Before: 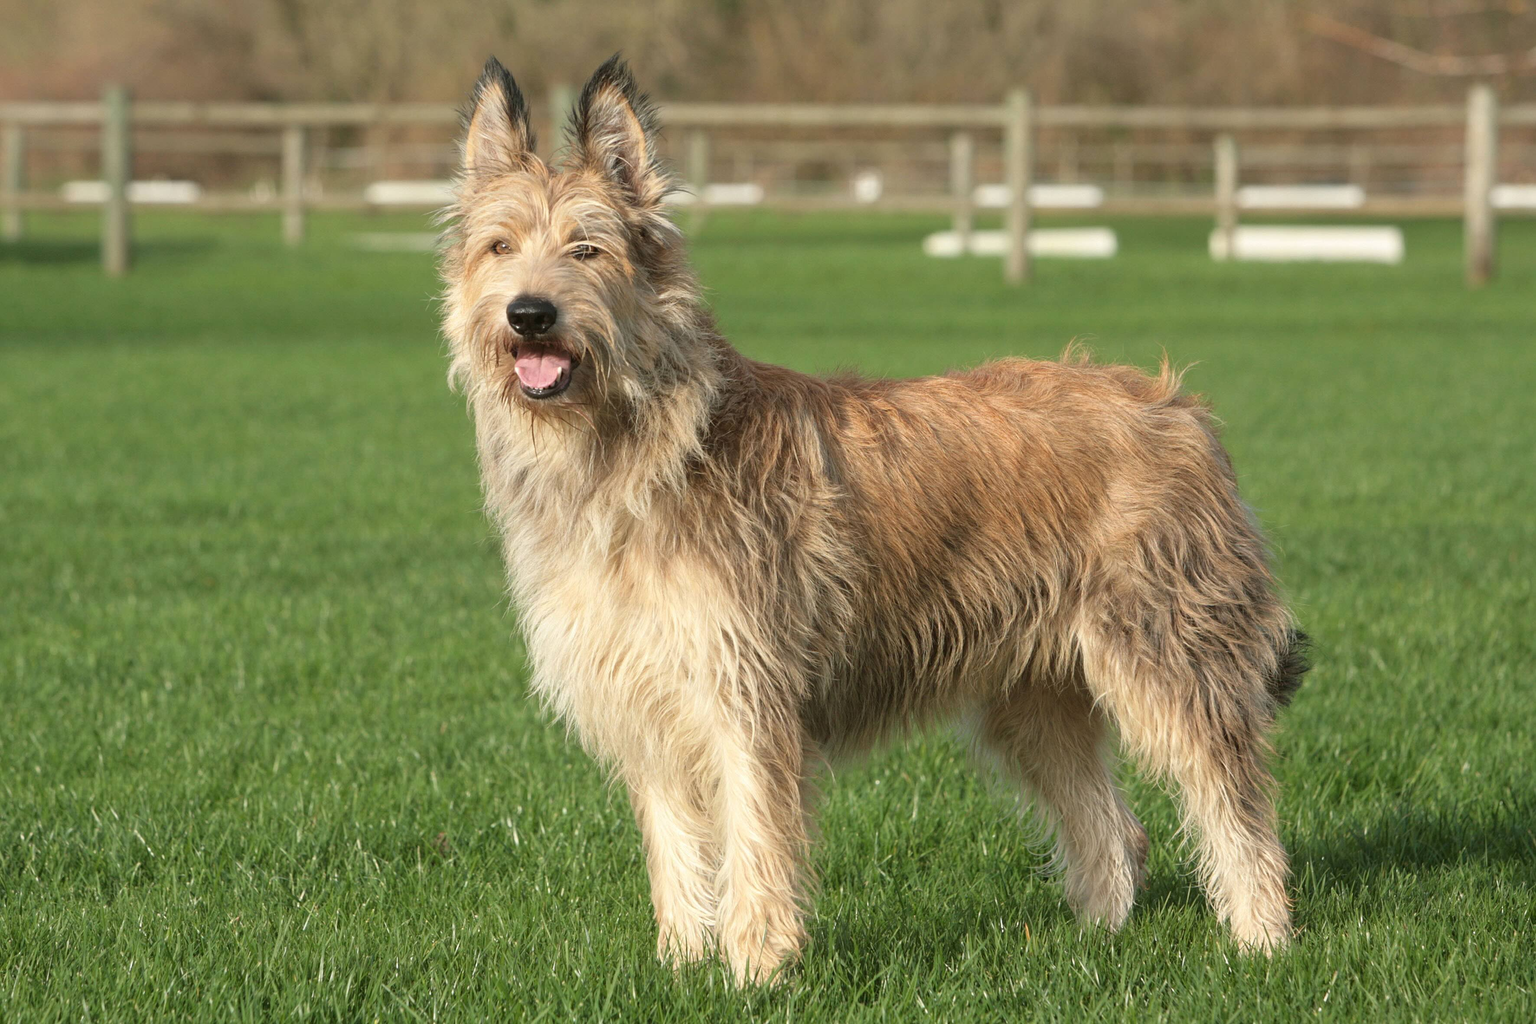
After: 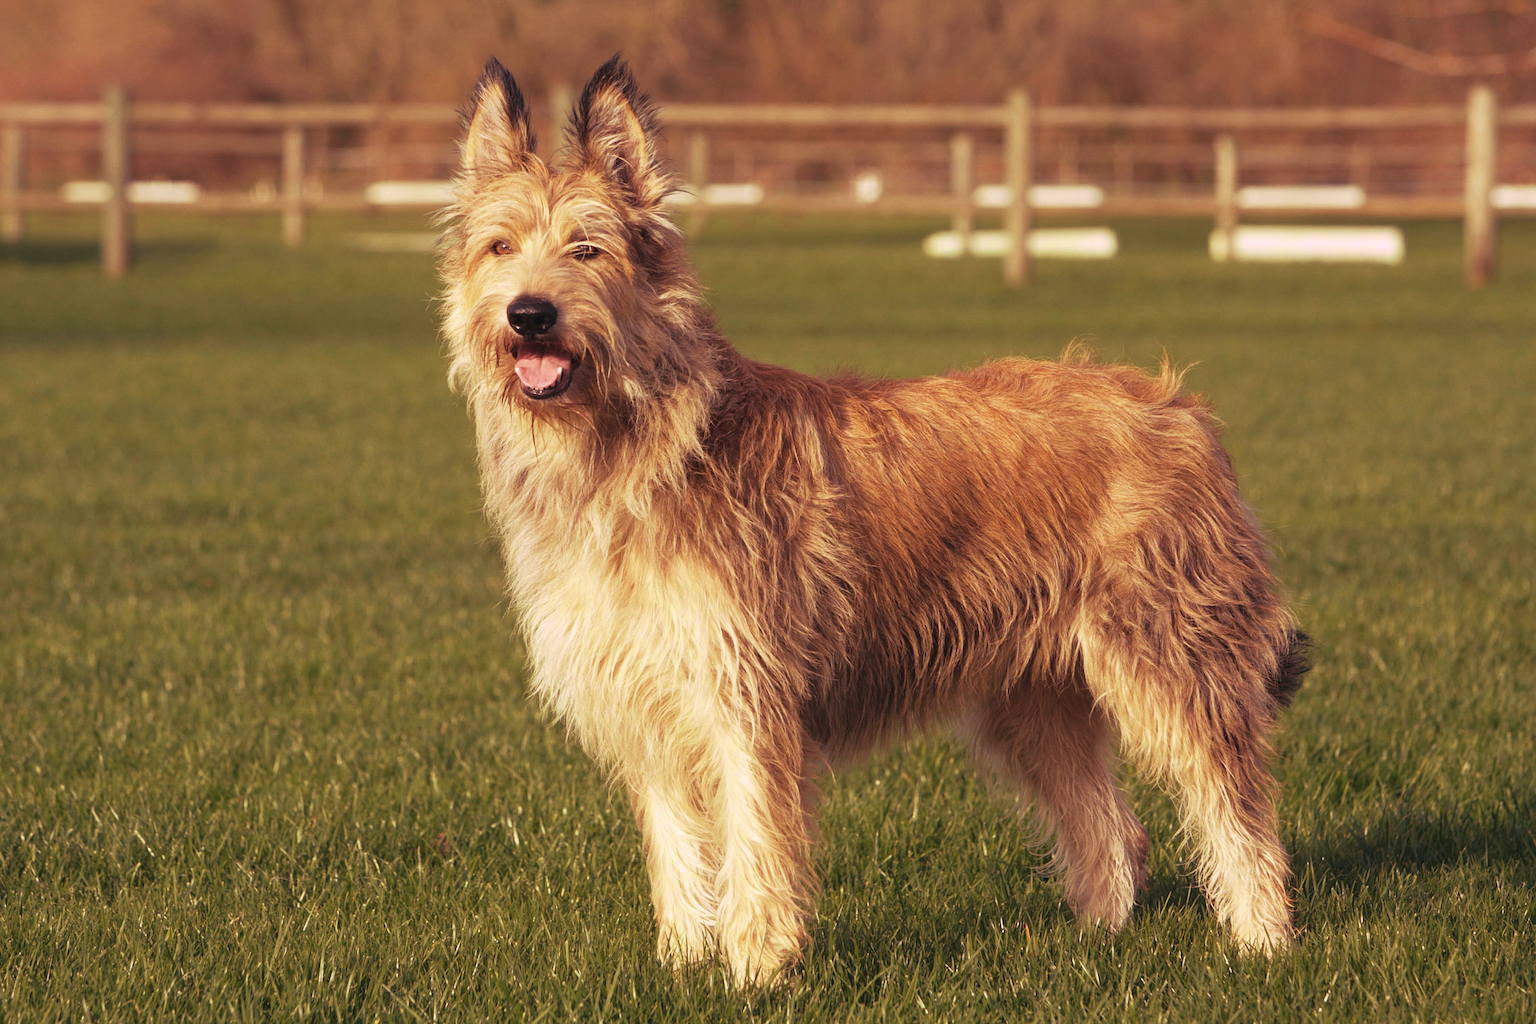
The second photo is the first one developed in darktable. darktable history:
tone curve: curves: ch0 [(0, 0) (0.003, 0.002) (0.011, 0.009) (0.025, 0.022) (0.044, 0.041) (0.069, 0.059) (0.1, 0.082) (0.136, 0.106) (0.177, 0.138) (0.224, 0.179) (0.277, 0.226) (0.335, 0.28) (0.399, 0.342) (0.468, 0.413) (0.543, 0.493) (0.623, 0.591) (0.709, 0.699) (0.801, 0.804) (0.898, 0.899) (1, 1)], preserve colors none
color look up table: target L [98.81, 95.16, 96.93, 86.18, 85.74, 69.57, 70.18, 70.08, 62.87, 55.89, 52.16, 39.27, 42.34, 27.37, 16.14, 201.13, 85.68, 78.14, 70.94, 64.2, 55.01, 54.9, 50.53, 51.2, 37.7, 18.9, 7.114, 97.25, 73.77, 73.35, 73.31, 61.73, 57.24, 59.47, 54.57, 51.72, 44.72, 49.79, 42.68, 37.47, 25.63, 9.757, 2.99, 97.32, 73.15, 58.32, 53.9, 45.61, 24.66], target a [-22.52, -28.95, -34.66, -66.05, -11.03, -43.33, -2.176, -43.32, -7.193, 15.21, -45.15, -28.01, 15.25, -30.88, -18.17, 0, -3.282, 14.65, 11.66, 39.34, 62.98, 42.01, 46.16, 60.31, 42.94, 40.65, 9.939, 13.46, 33.47, 45.68, 15.38, 38.28, 73.22, 78.88, 29.37, 47.18, 33.52, 64, 37.06, 58.87, 36.75, 26.81, 5.775, -30.37, -22.51, -32.29, 6.842, 9.882, -7.479], target b [57.33, 78.43, 47.87, 44.34, 12.68, 22.34, 55.92, 58.6, 32.34, 54.7, 41.53, 1.989, 11.15, 31.22, -3.277, -0.001, 71.11, 45.62, 11.83, 65.84, 55.25, 24.8, 54.09, 21.17, 32.29, 5.031, 6.385, -7.279, 6.014, -33.65, -28.26, -53.81, -19.44, -56.92, 6.235, -8.398, -81.22, -72.49, -35.01, -44.37, -19.46, -49.63, -22.54, -7.815, -36, -1.855, -6.801, -49.4, -22.36], num patches 49
